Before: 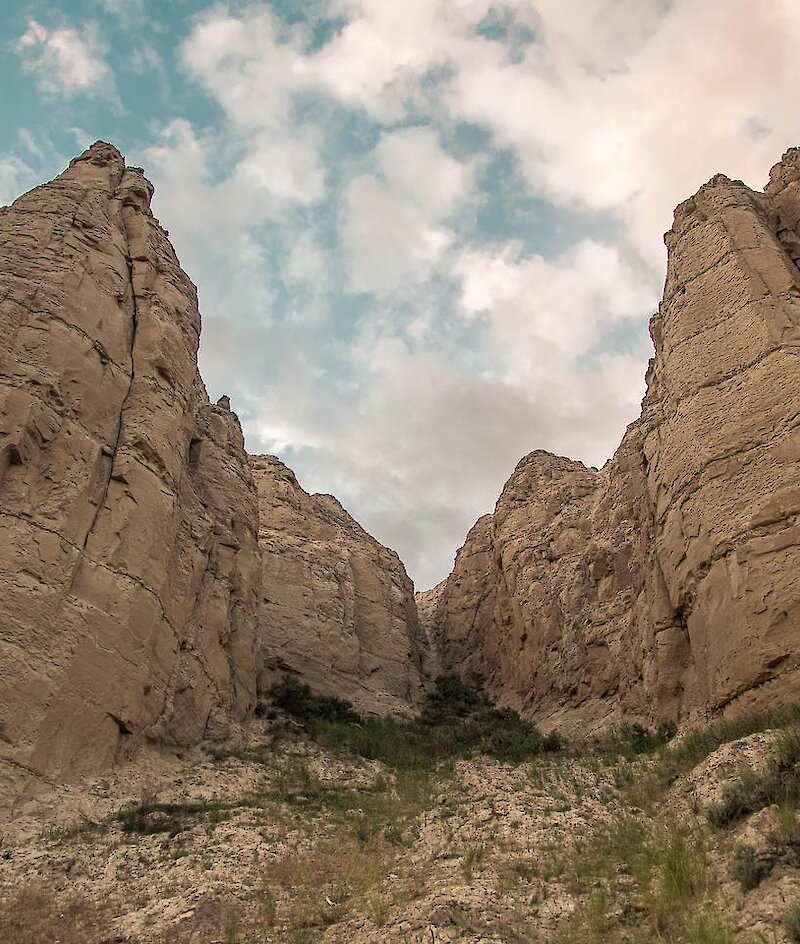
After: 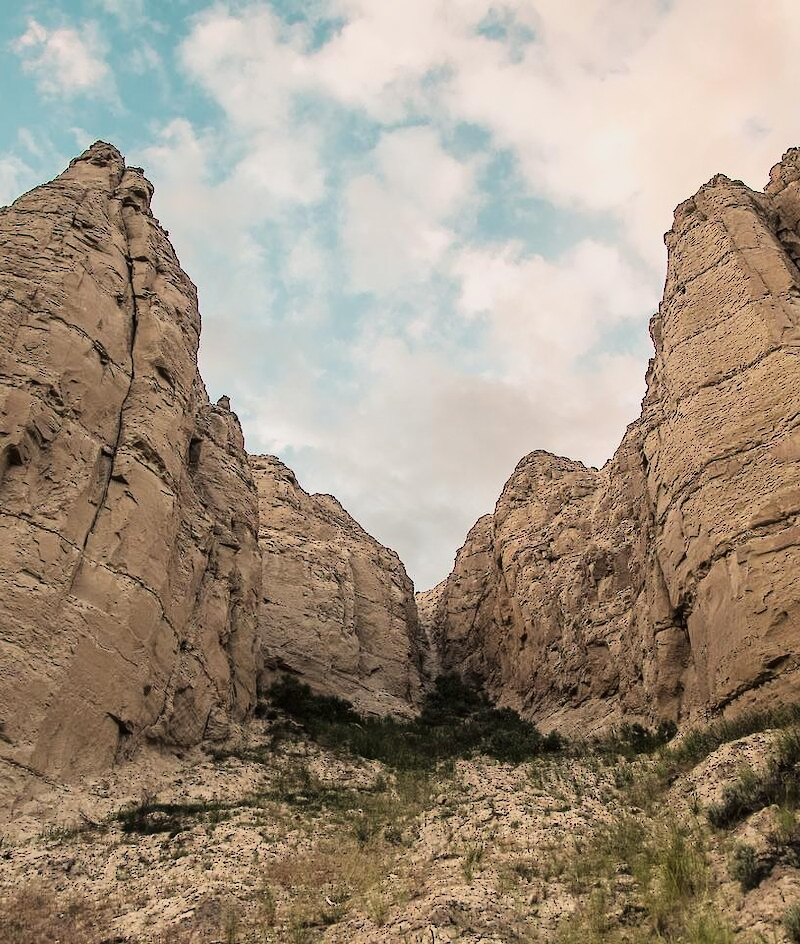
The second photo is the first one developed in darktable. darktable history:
contrast brightness saturation: saturation -0.053
tone curve: curves: ch0 [(0, 0.006) (0.184, 0.117) (0.405, 0.46) (0.456, 0.528) (0.634, 0.728) (0.877, 0.89) (0.984, 0.935)]; ch1 [(0, 0) (0.443, 0.43) (0.492, 0.489) (0.566, 0.579) (0.595, 0.625) (0.608, 0.667) (0.65, 0.729) (1, 1)]; ch2 [(0, 0) (0.33, 0.301) (0.421, 0.443) (0.447, 0.489) (0.495, 0.505) (0.537, 0.583) (0.586, 0.591) (0.663, 0.686) (1, 1)], color space Lab, linked channels, preserve colors none
